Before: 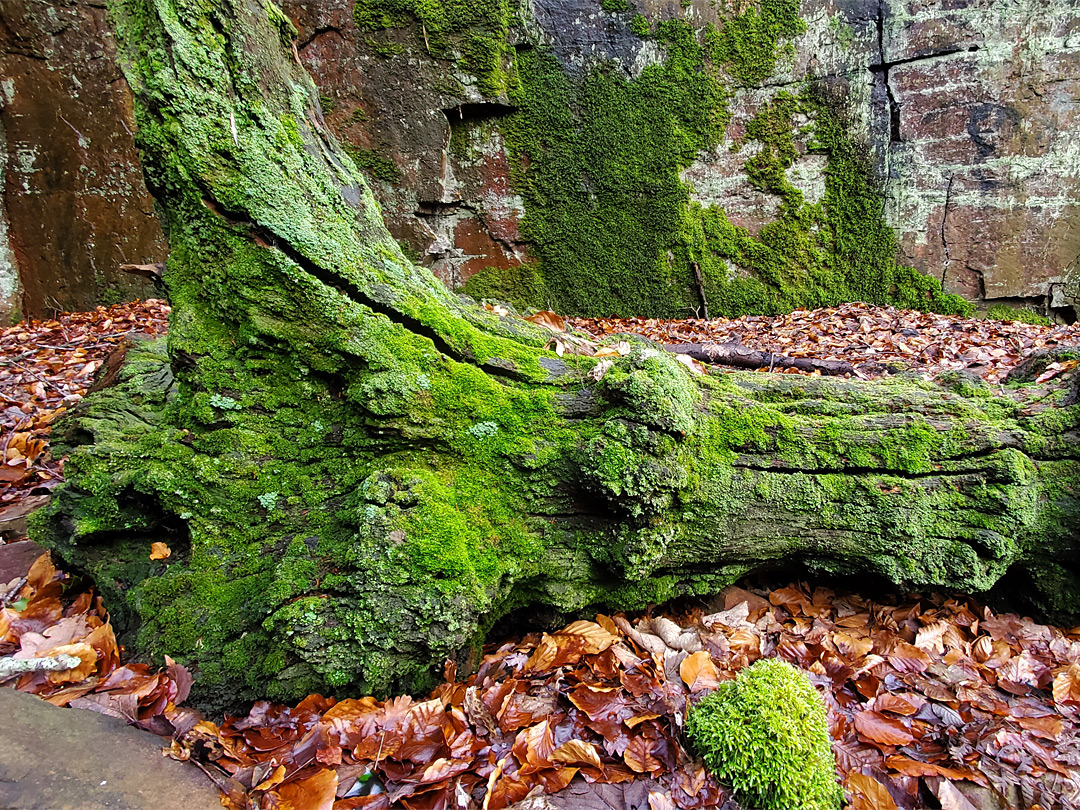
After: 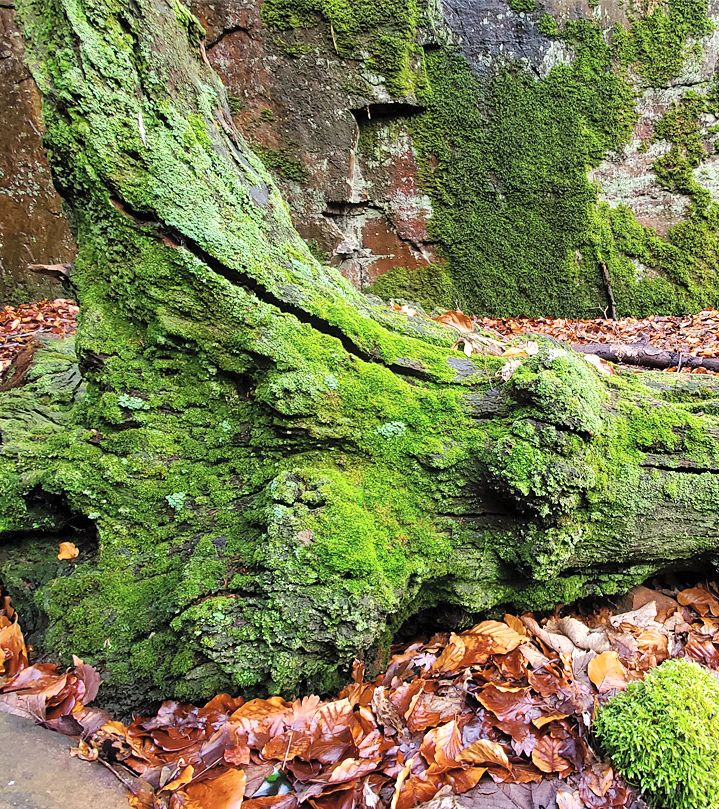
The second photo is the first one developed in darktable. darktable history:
contrast brightness saturation: contrast 0.137, brightness 0.207
crop and rotate: left 8.641%, right 24.715%
